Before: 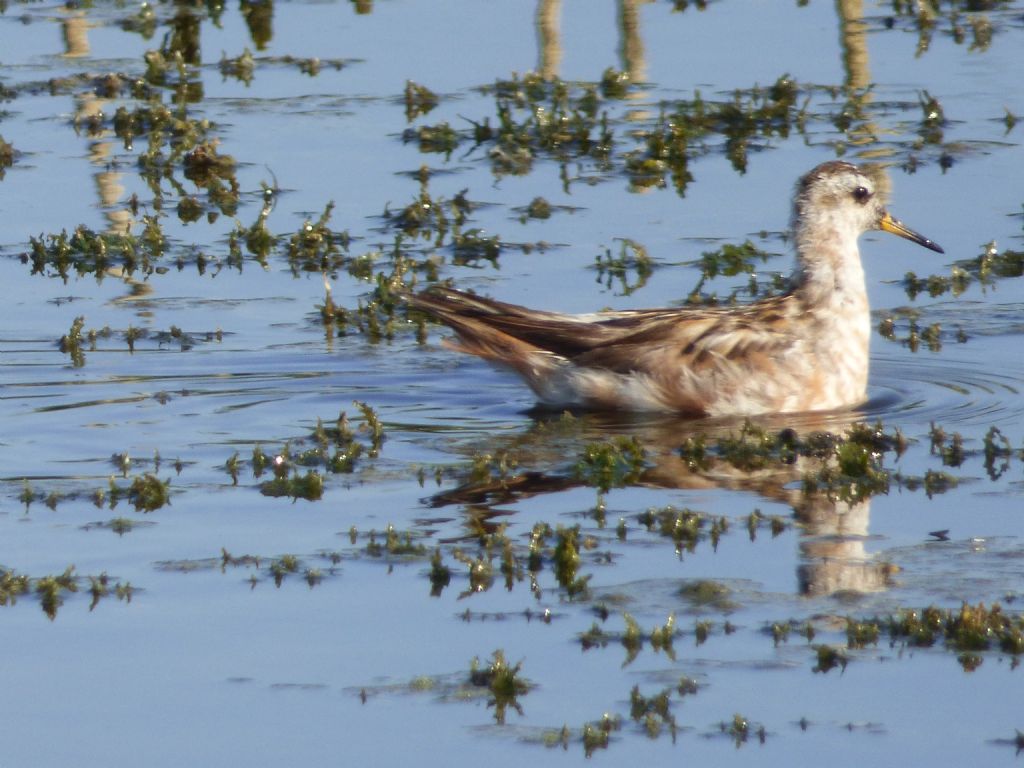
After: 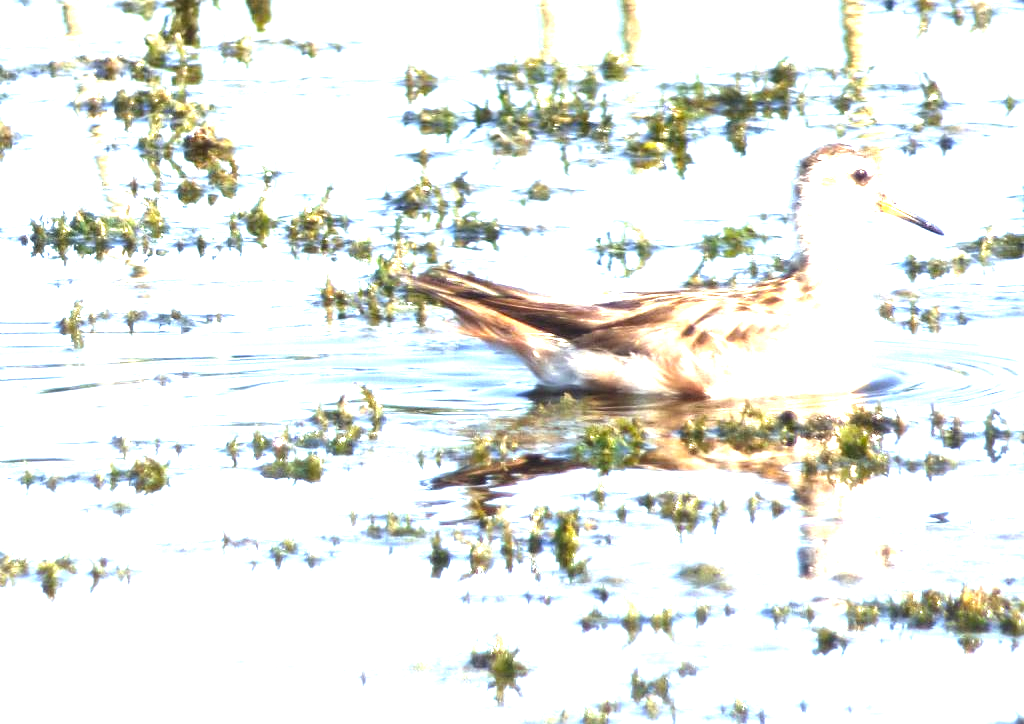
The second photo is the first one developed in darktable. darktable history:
crop and rotate: top 2.375%, bottom 3.257%
levels: levels [0.062, 0.494, 0.925]
local contrast: mode bilateral grid, contrast 19, coarseness 50, detail 120%, midtone range 0.2
exposure: exposure 2.196 EV, compensate exposure bias true, compensate highlight preservation false
